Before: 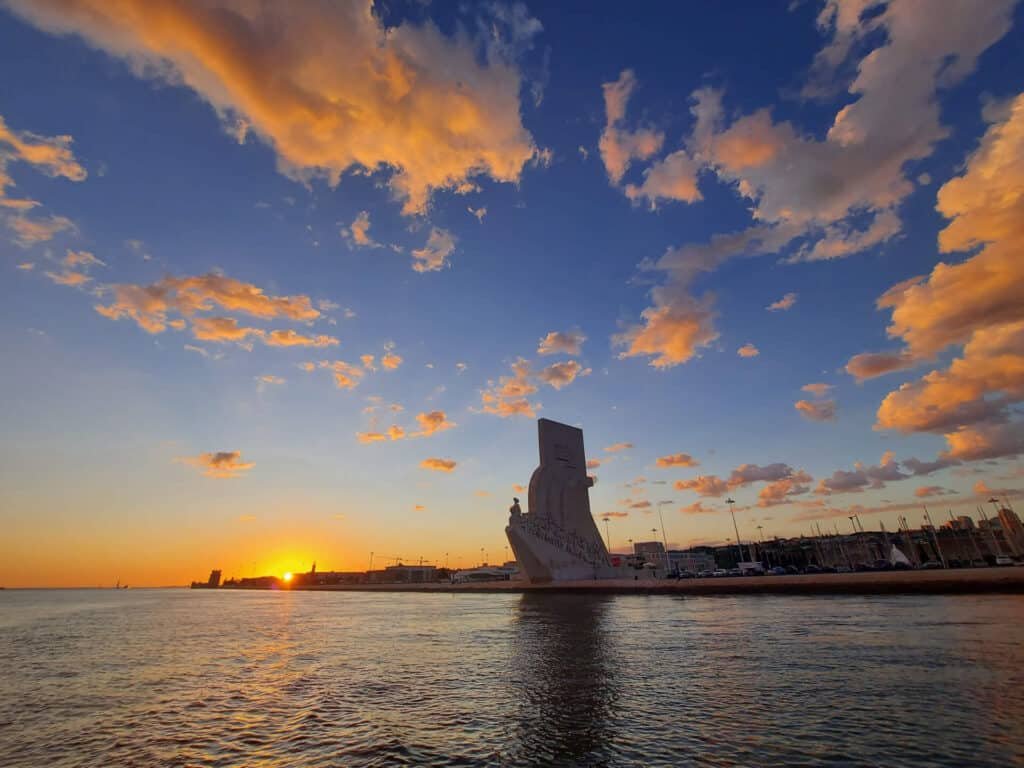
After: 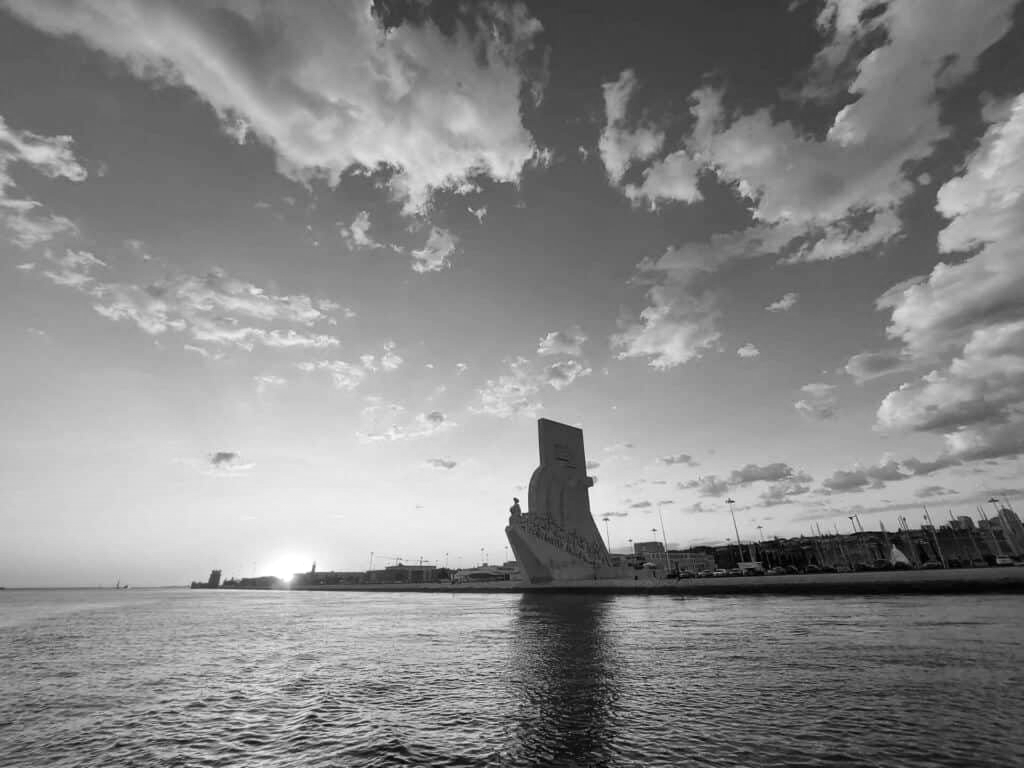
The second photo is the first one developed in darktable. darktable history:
monochrome: a 1.94, b -0.638
exposure: black level correction 0, exposure 0.7 EV, compensate exposure bias true, compensate highlight preservation false
contrast brightness saturation: contrast 0.08, saturation 0.2
